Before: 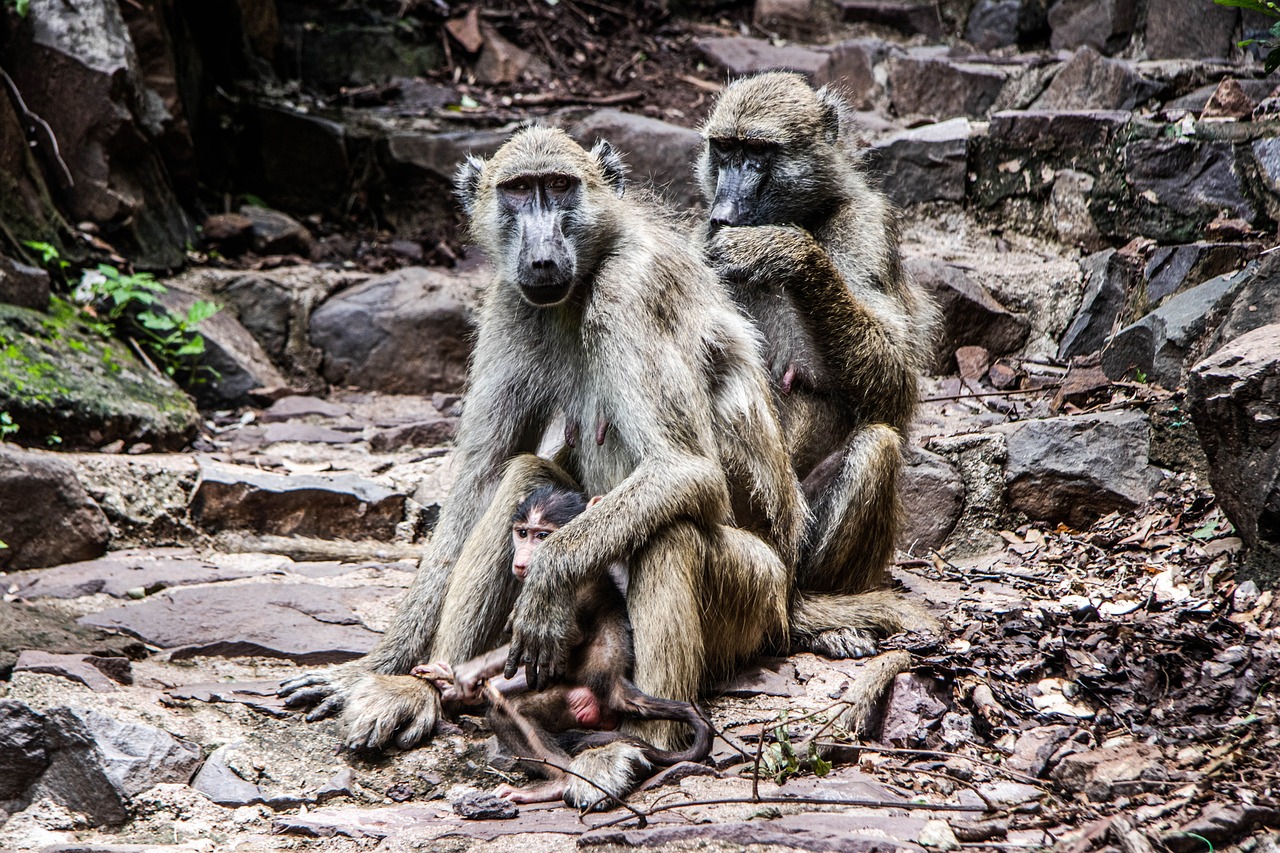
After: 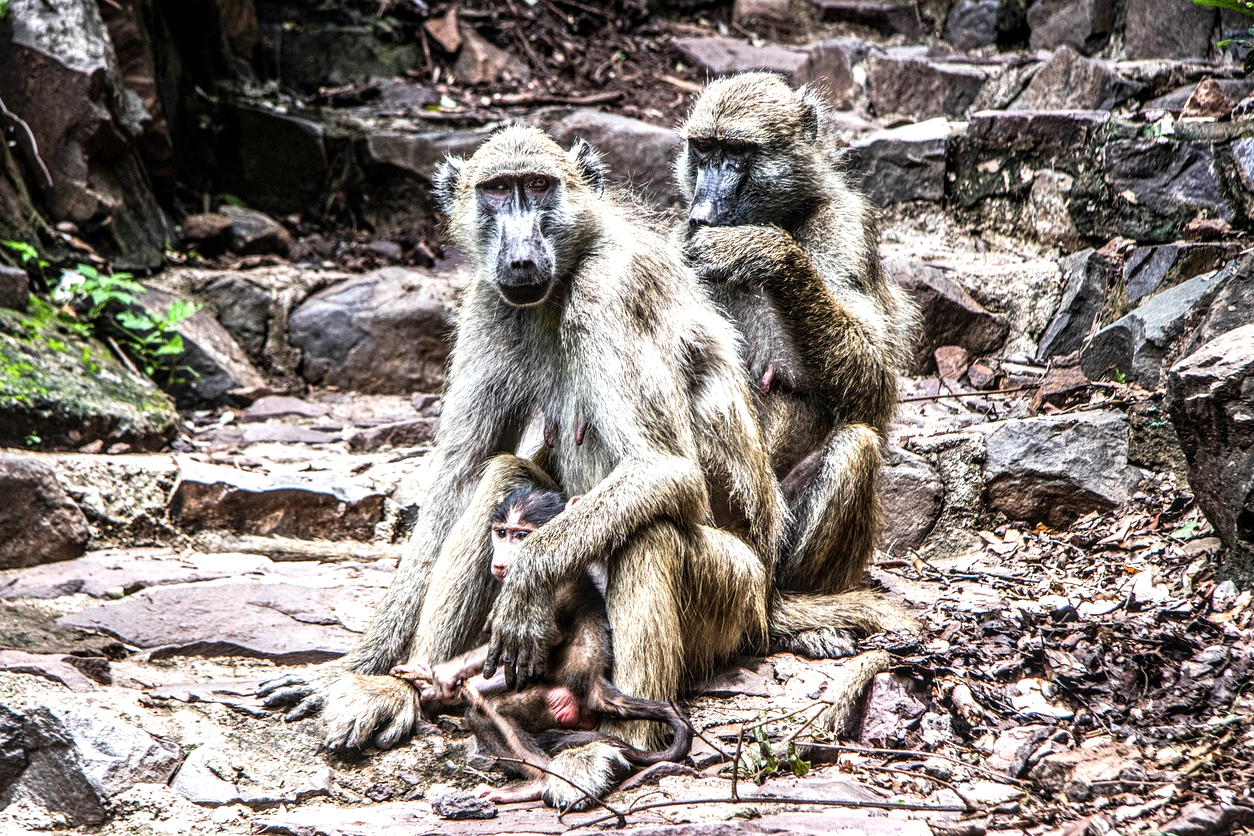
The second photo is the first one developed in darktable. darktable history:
crop: left 1.685%, right 0.269%, bottom 1.928%
exposure: exposure 0.61 EV, compensate exposure bias true, compensate highlight preservation false
levels: levels [0, 0.492, 0.984]
local contrast: detail 130%
